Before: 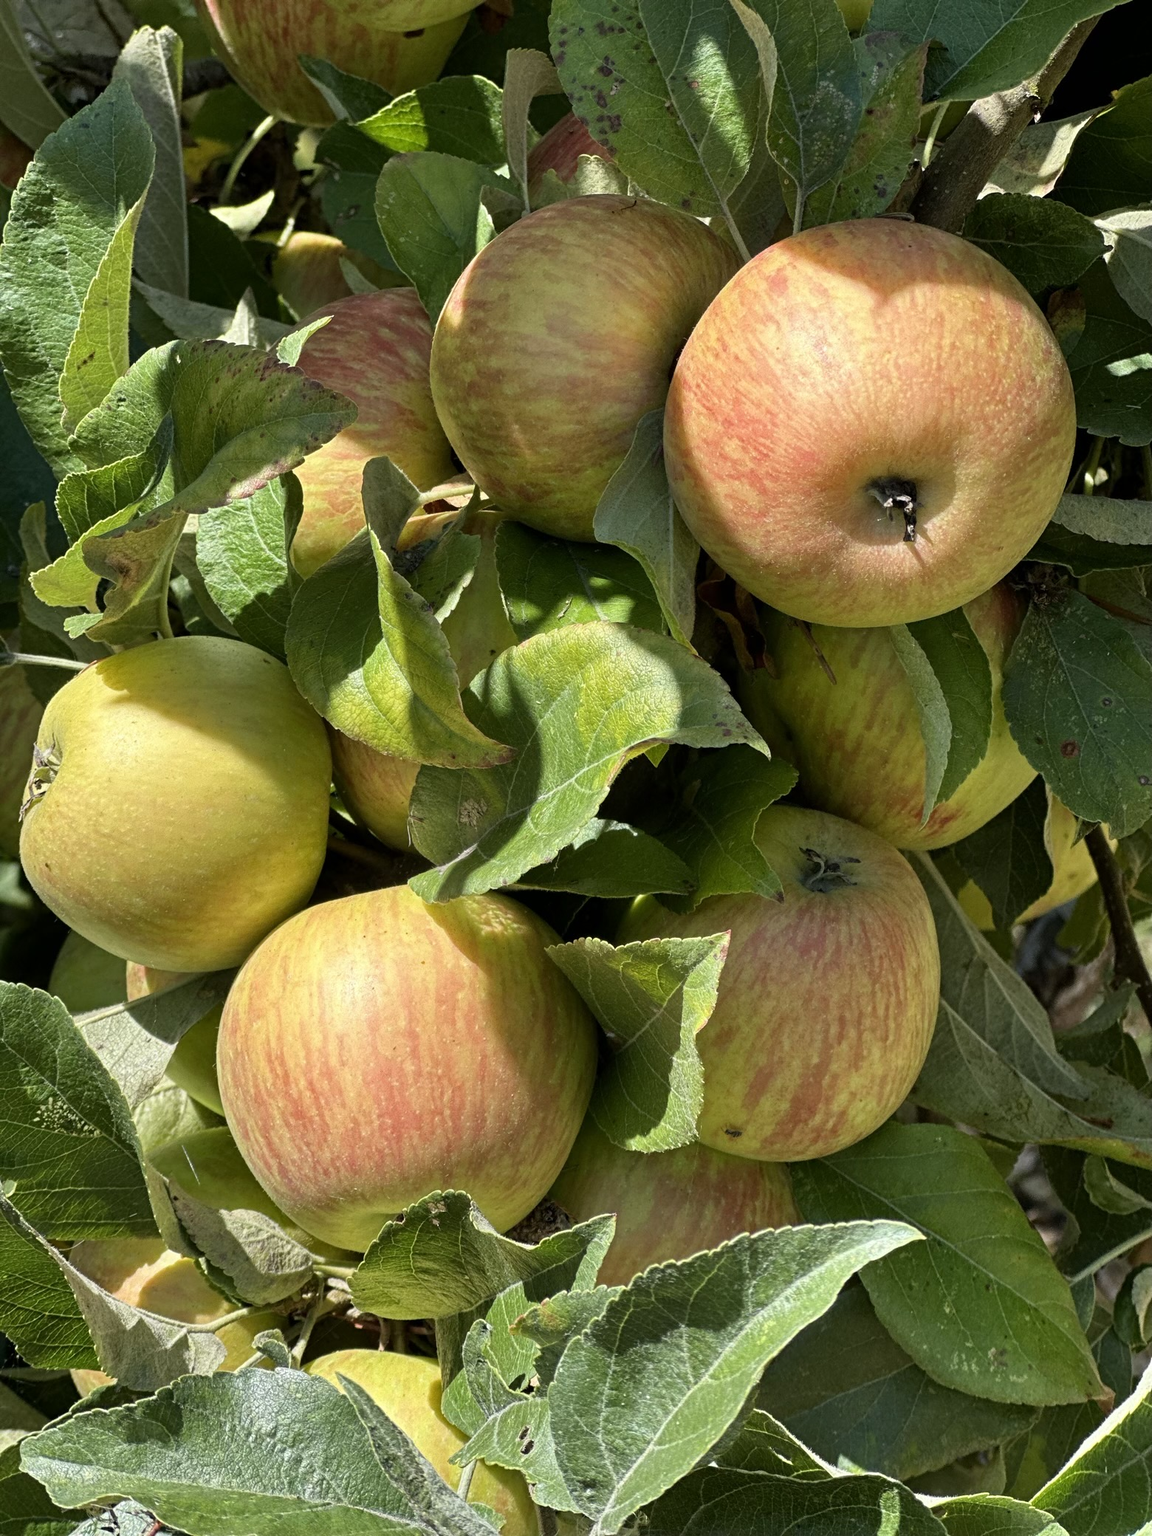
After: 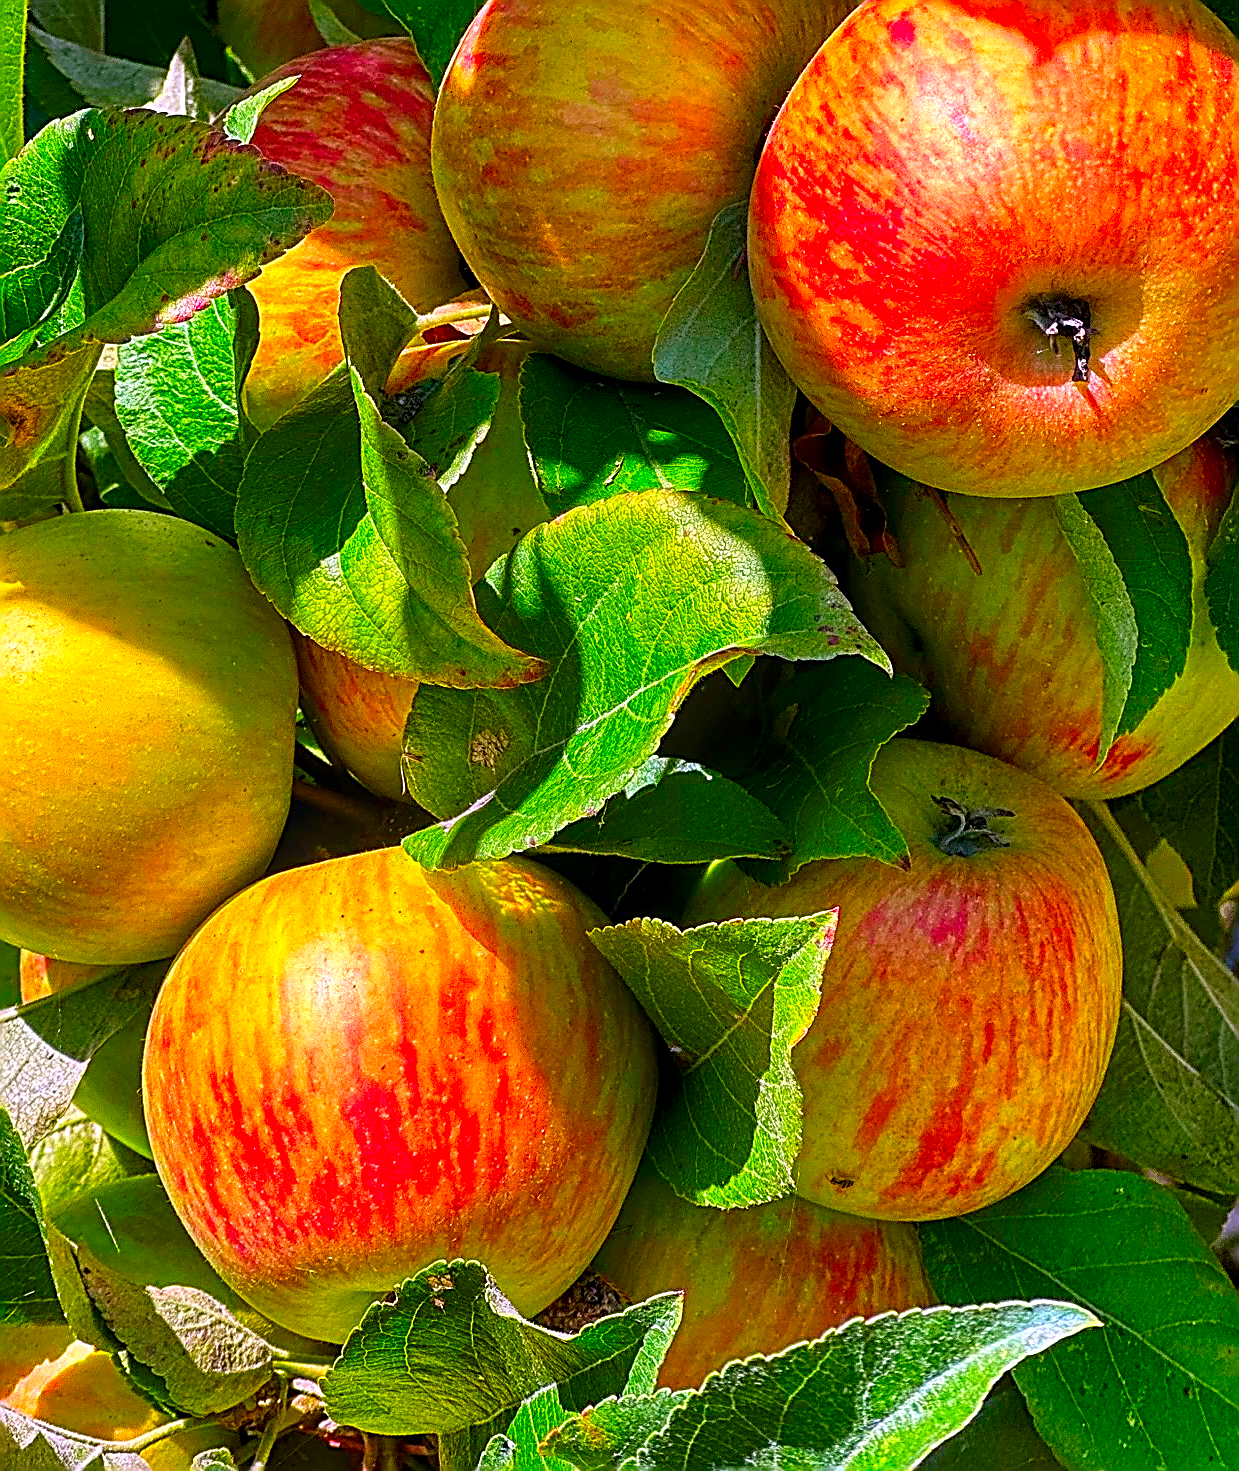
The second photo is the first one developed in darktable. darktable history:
tone equalizer: on, module defaults
color correction: saturation 3
white balance: red 1.042, blue 1.17
local contrast: on, module defaults
crop: left 9.712%, top 16.928%, right 10.845%, bottom 12.332%
sharpen: amount 2
